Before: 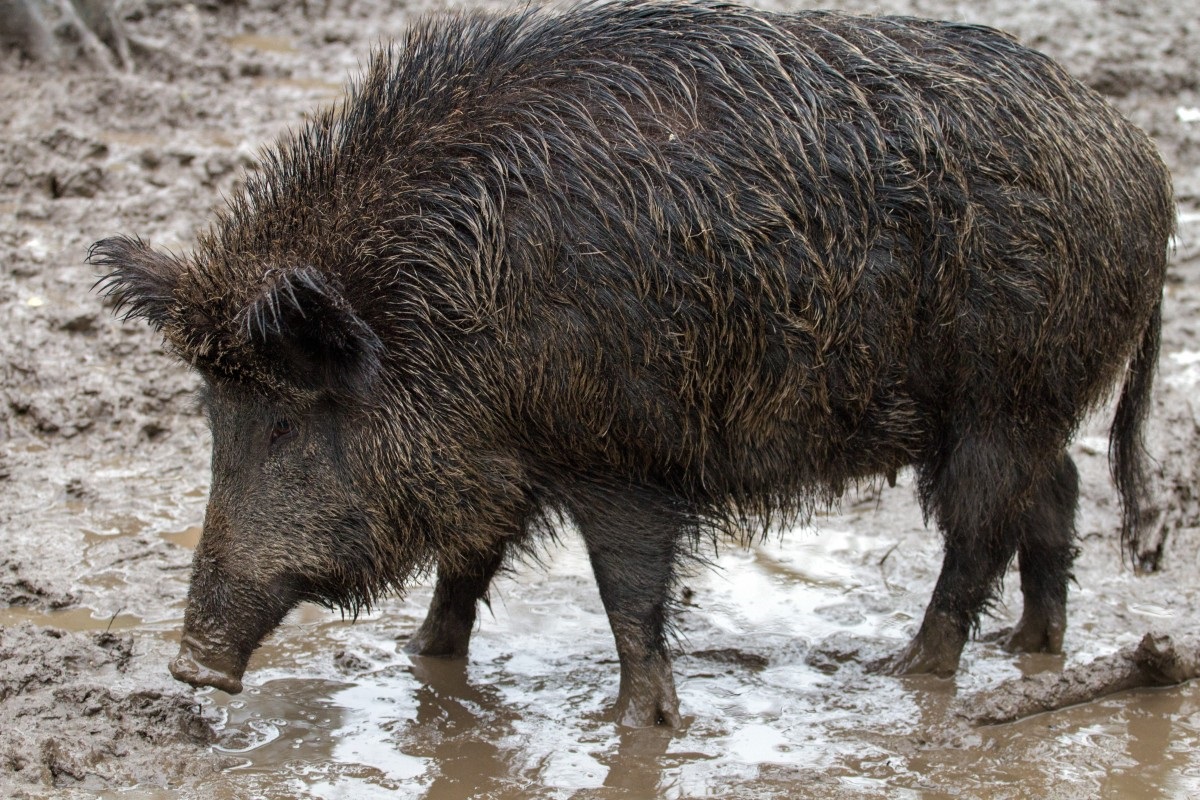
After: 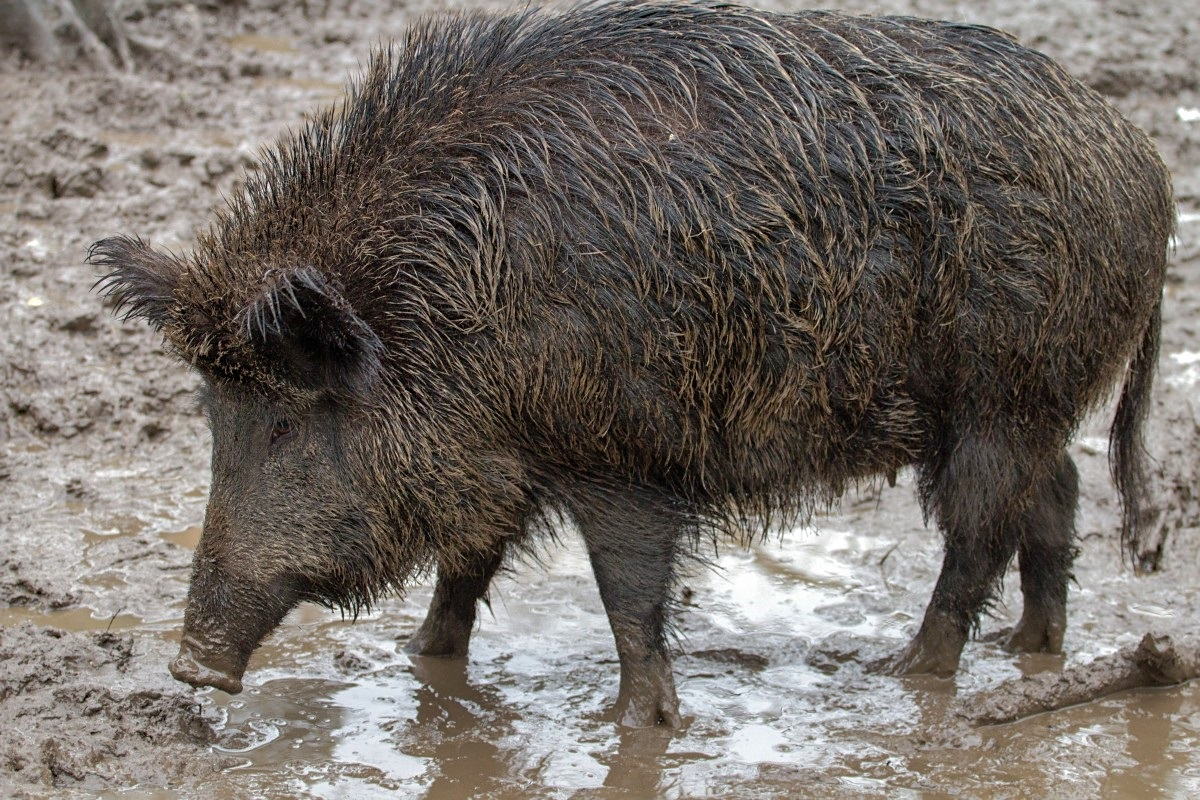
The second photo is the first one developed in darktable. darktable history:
shadows and highlights: on, module defaults
sharpen: amount 0.2
